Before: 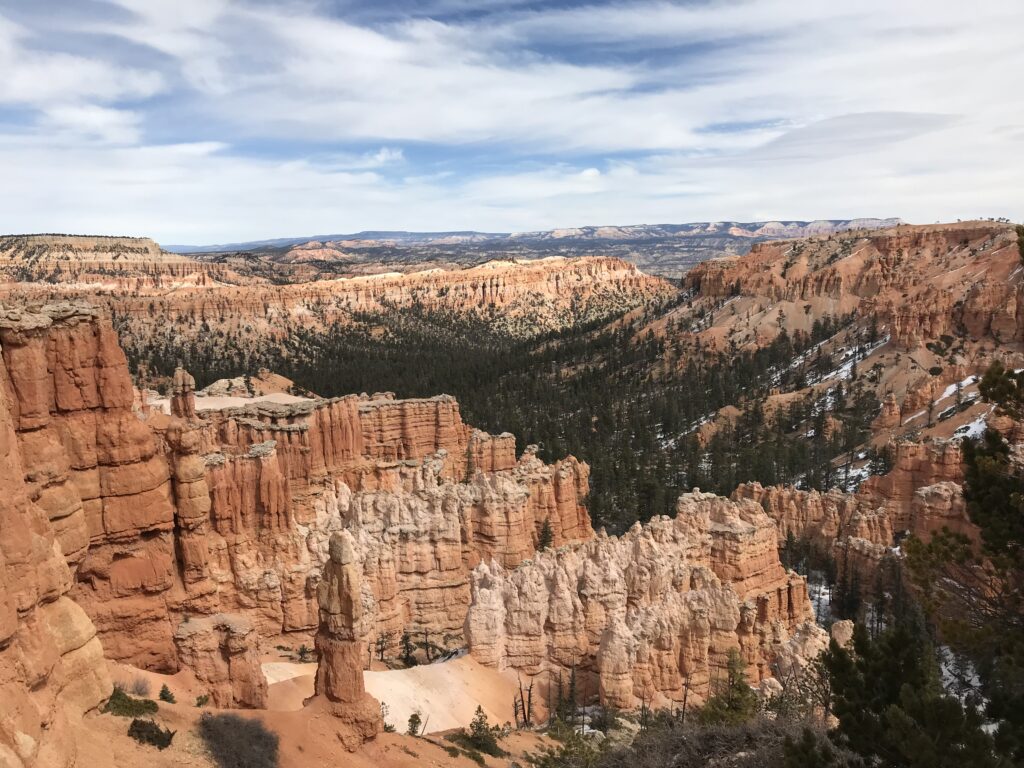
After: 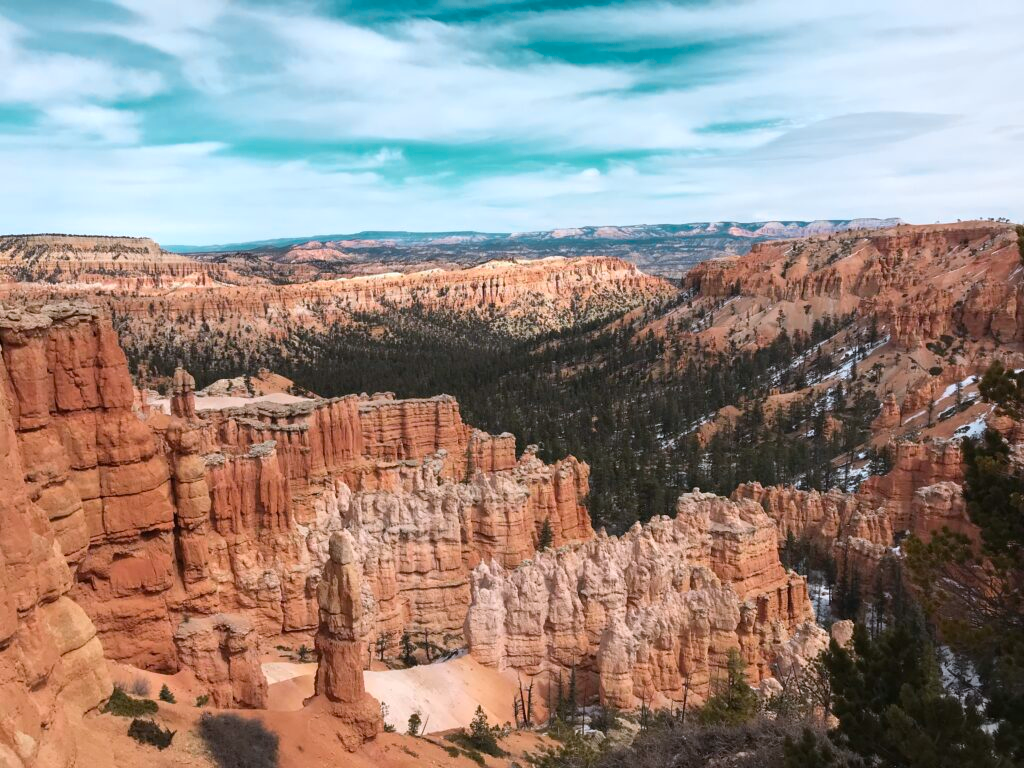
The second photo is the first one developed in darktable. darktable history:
color calibration: illuminant as shot in camera, x 0.358, y 0.373, temperature 4628.91 K
color zones: curves: ch0 [(0.254, 0.492) (0.724, 0.62)]; ch1 [(0.25, 0.528) (0.719, 0.796)]; ch2 [(0, 0.472) (0.25, 0.5) (0.73, 0.184)]
